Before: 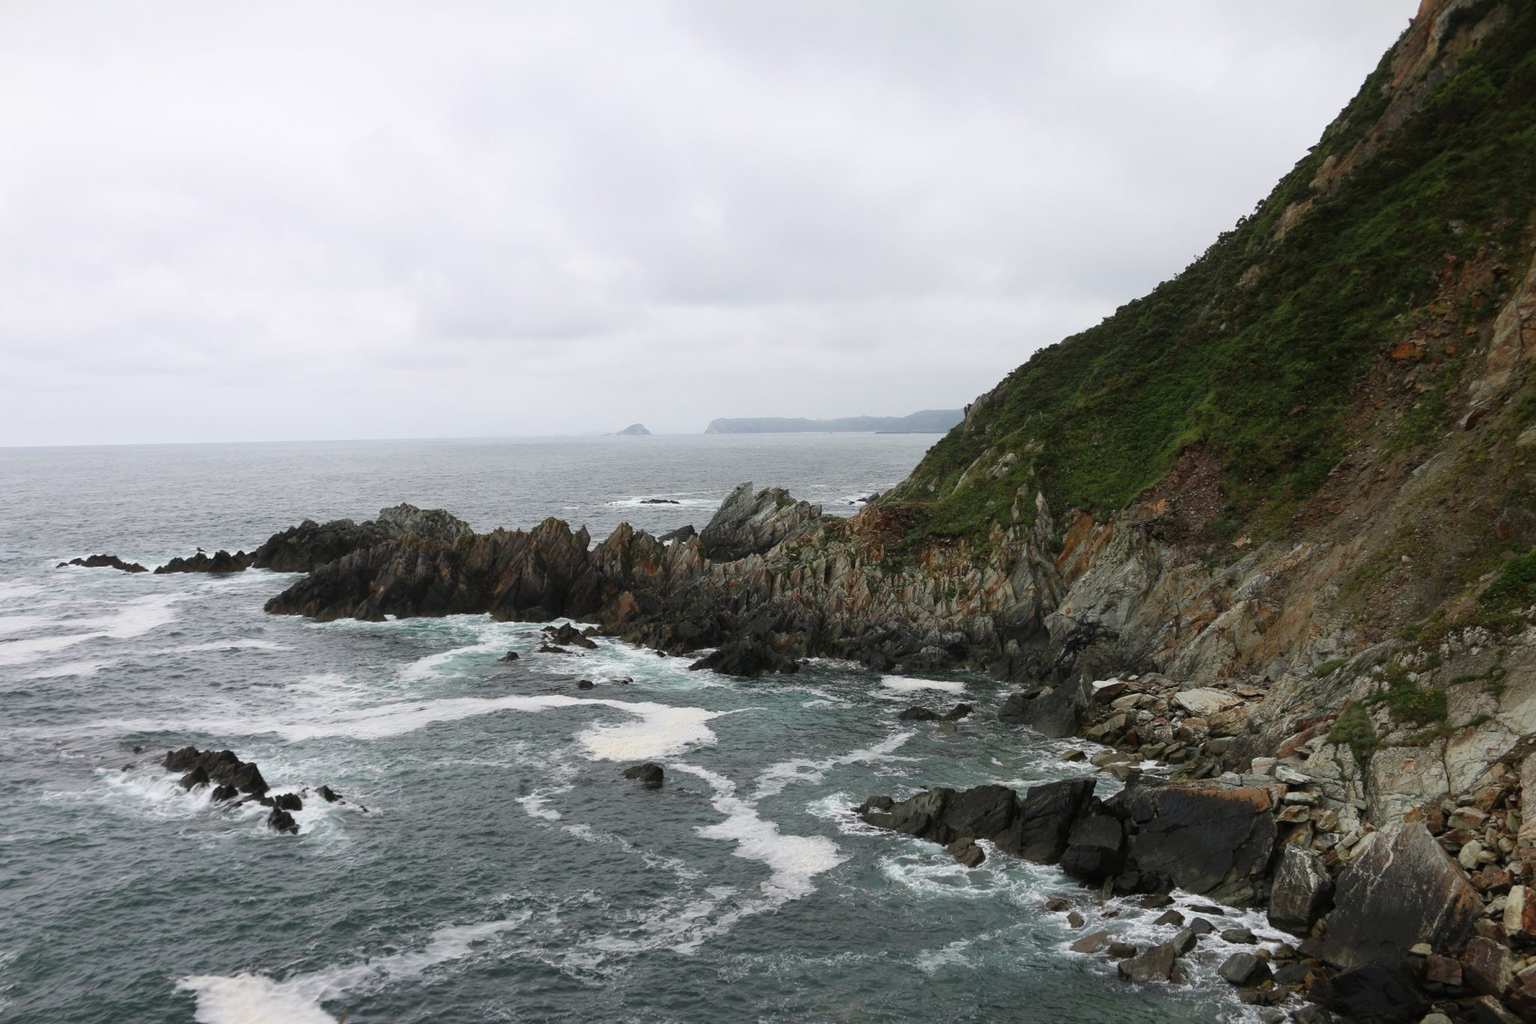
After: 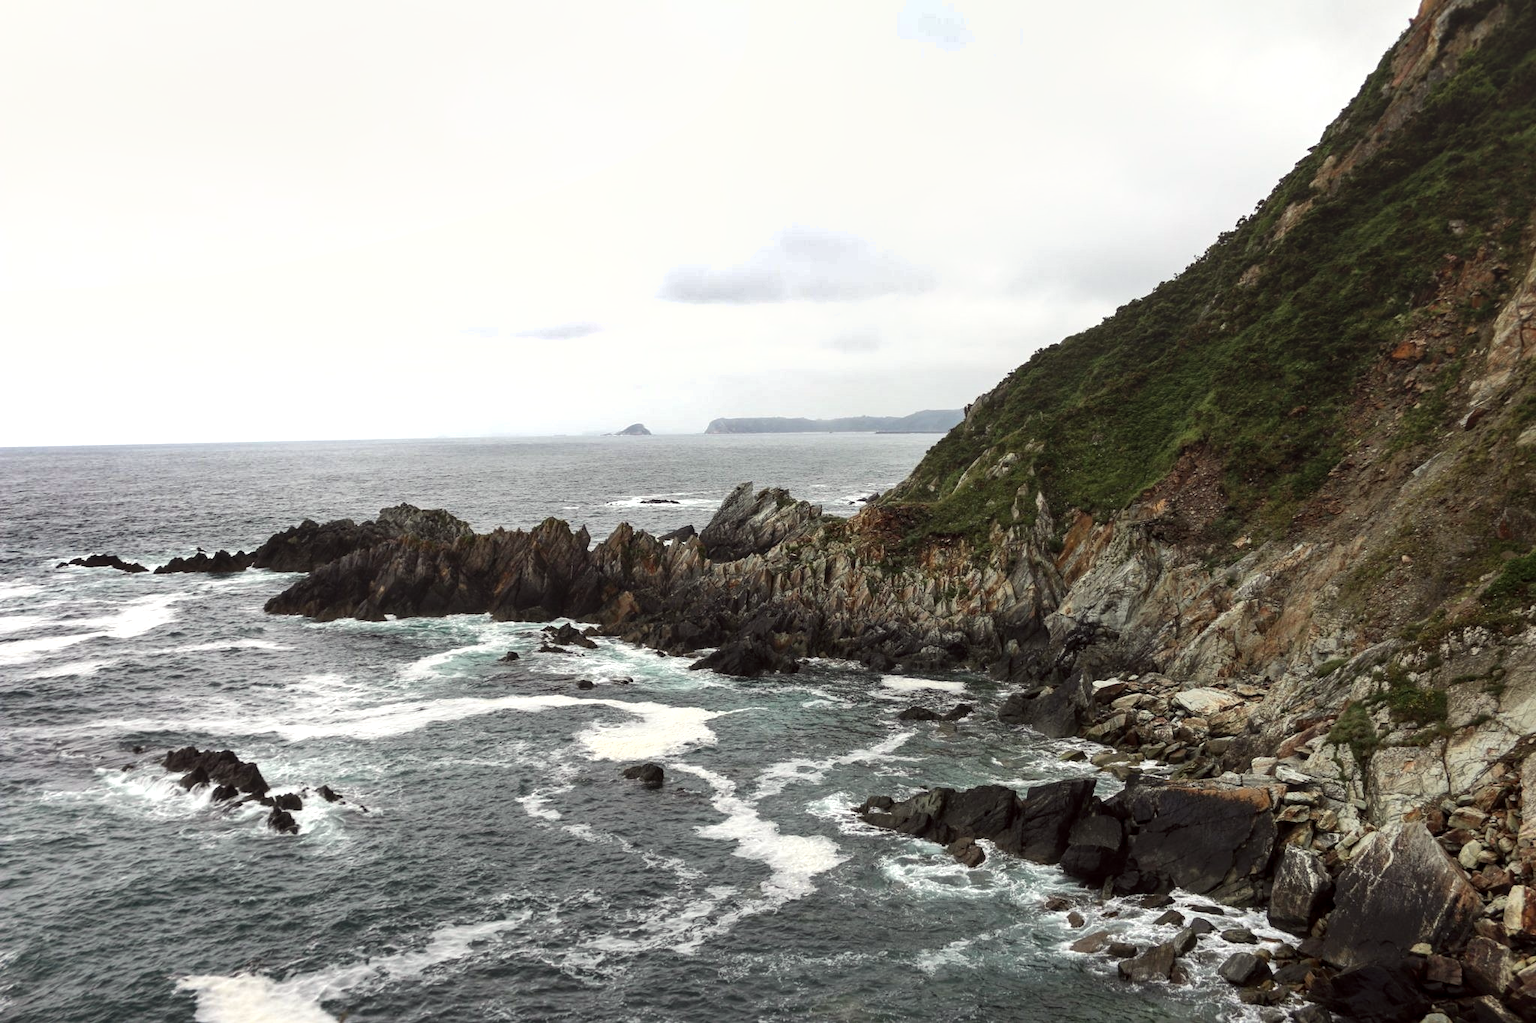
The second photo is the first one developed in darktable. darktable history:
color correction: highlights a* -0.95, highlights b* 4.5, shadows a* 3.55
shadows and highlights: radius 171.16, shadows 27, white point adjustment 3.13, highlights -67.95, soften with gaussian
local contrast: on, module defaults
tone equalizer: -8 EV -0.417 EV, -7 EV -0.389 EV, -6 EV -0.333 EV, -5 EV -0.222 EV, -3 EV 0.222 EV, -2 EV 0.333 EV, -1 EV 0.389 EV, +0 EV 0.417 EV, edges refinement/feathering 500, mask exposure compensation -1.57 EV, preserve details no
